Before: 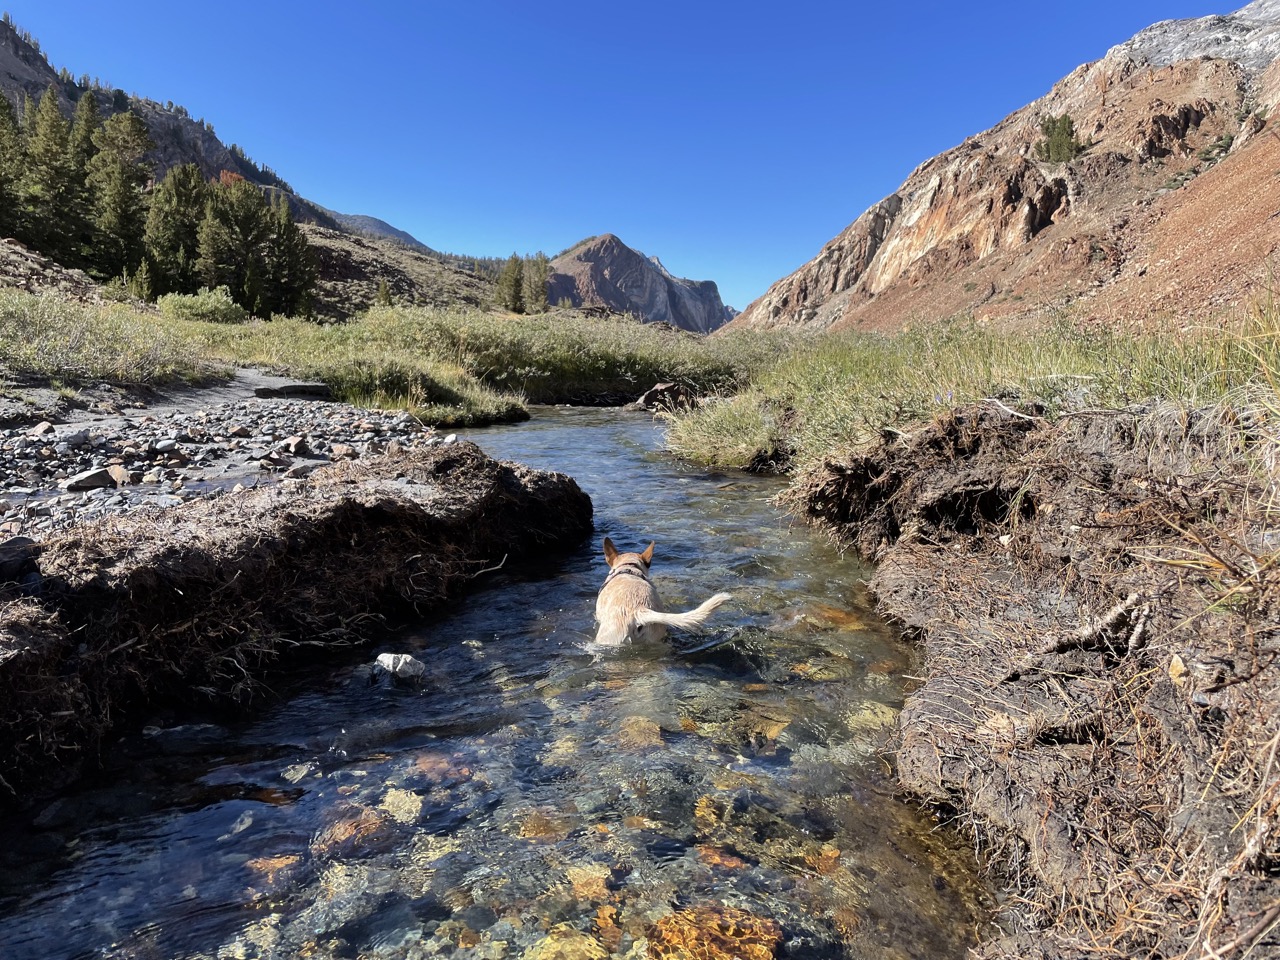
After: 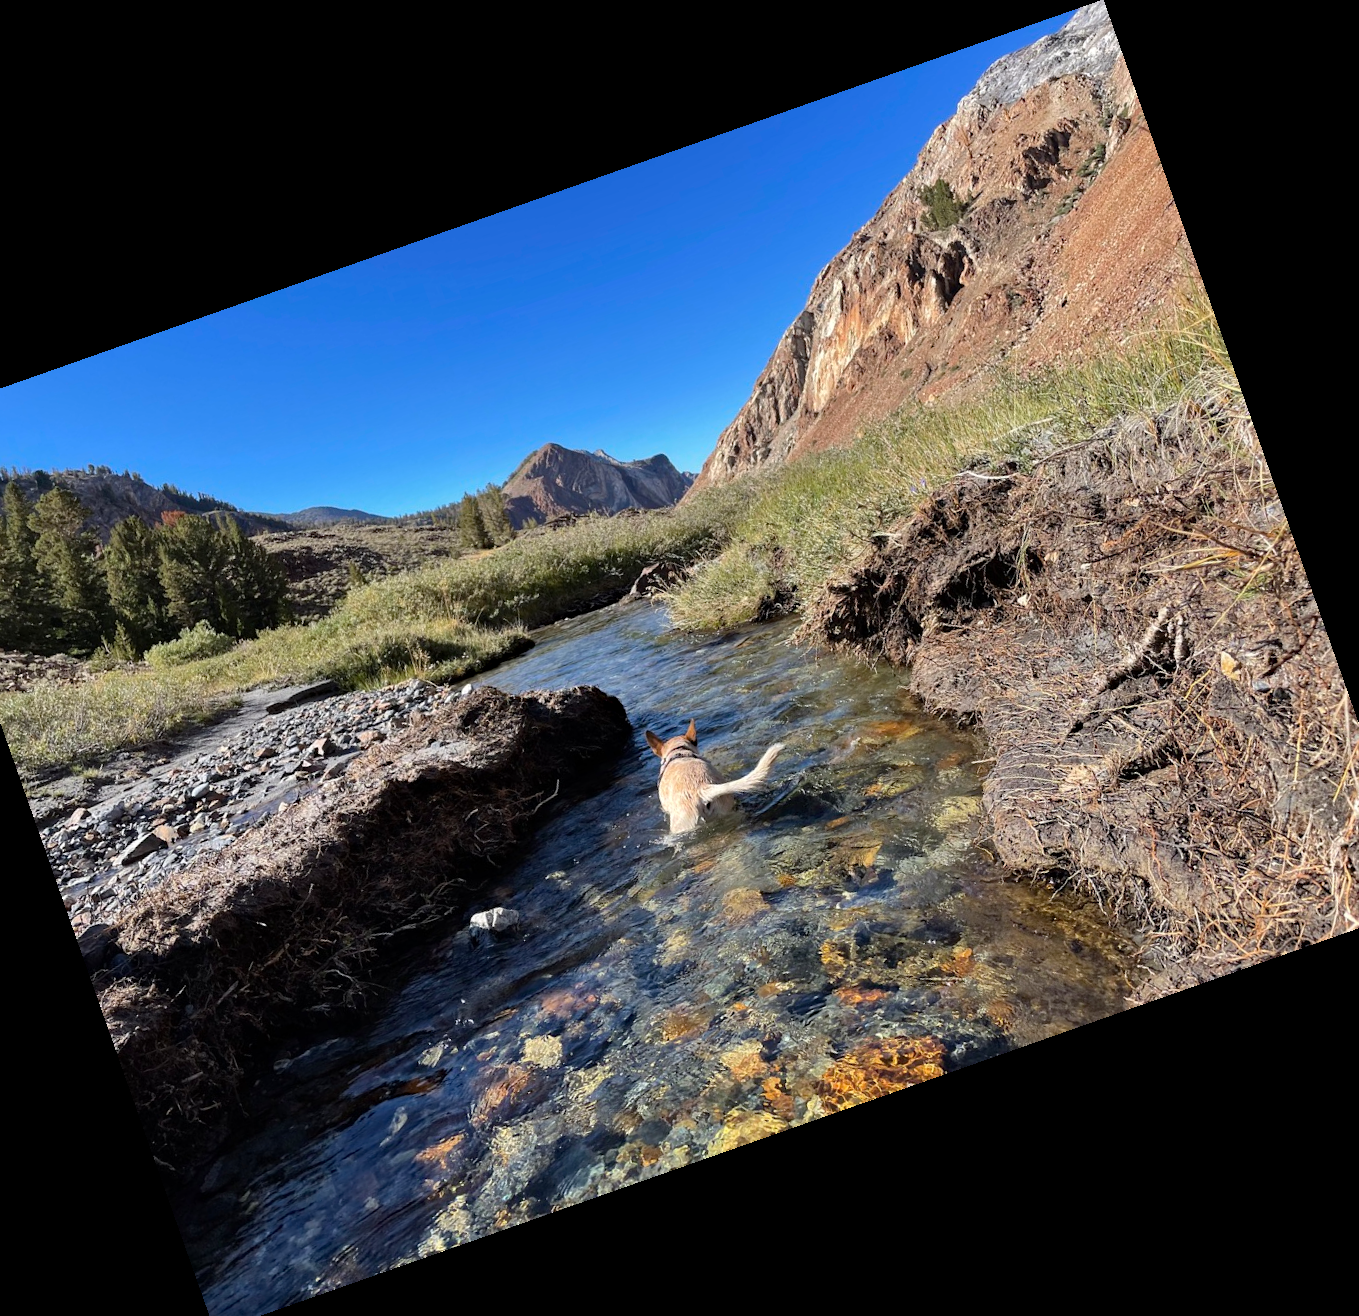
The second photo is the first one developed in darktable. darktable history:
haze removal: compatibility mode true, adaptive false
crop and rotate: angle 19.43°, left 6.812%, right 4.125%, bottom 1.087%
